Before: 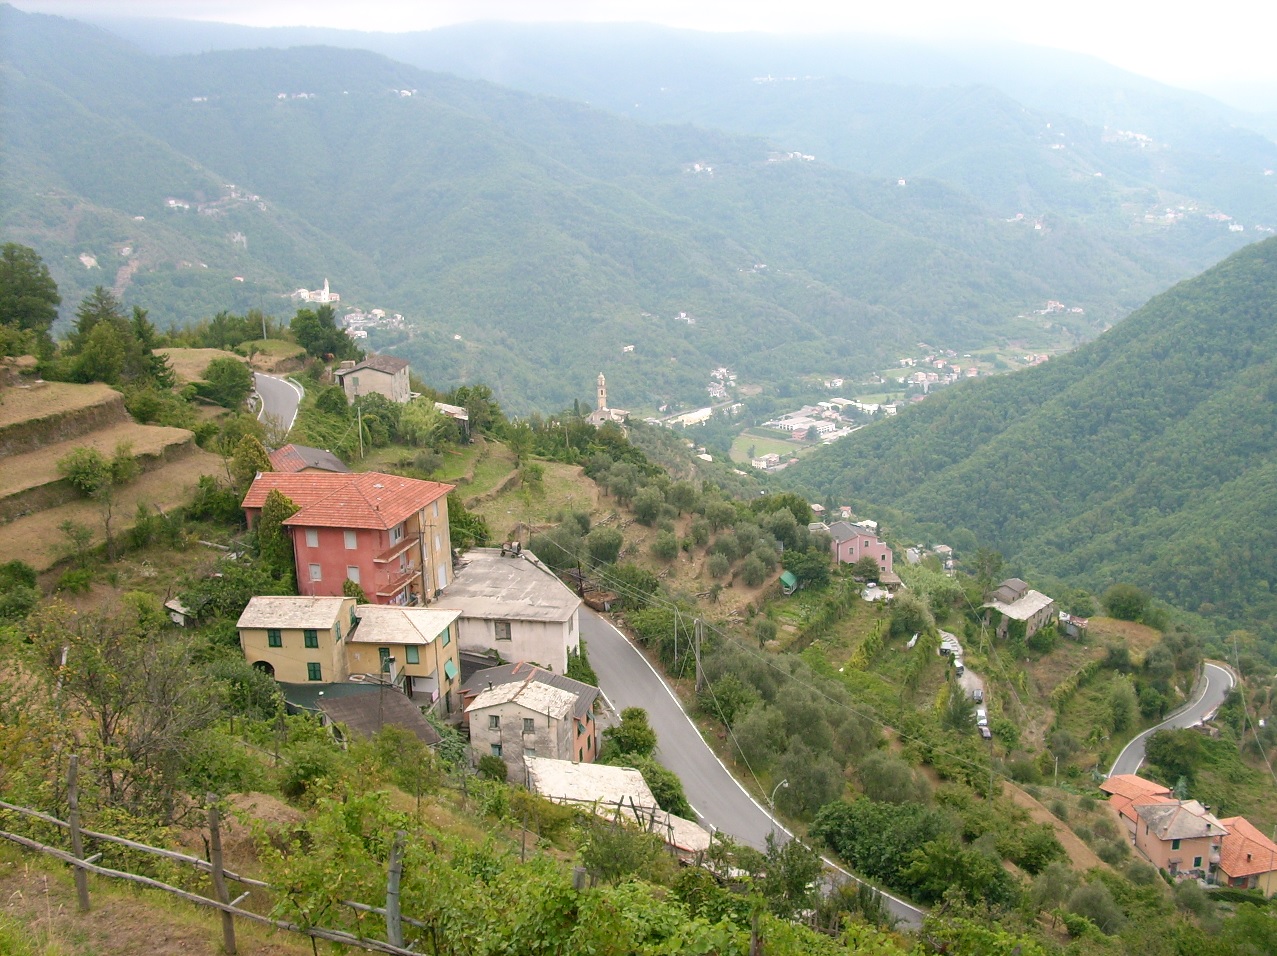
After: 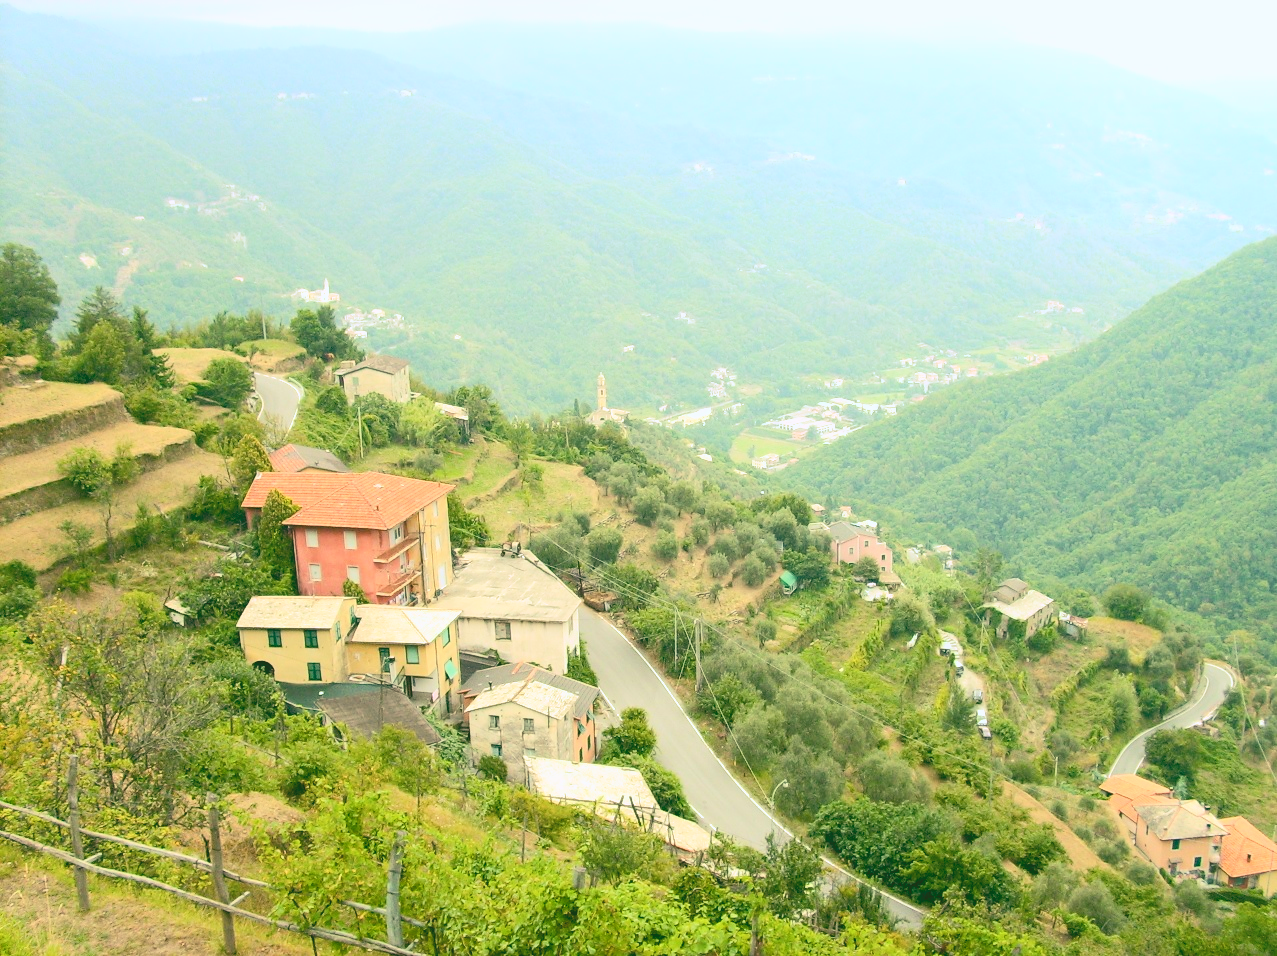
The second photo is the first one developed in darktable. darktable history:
contrast brightness saturation: contrast 0.39, brightness 0.53
color balance rgb: perceptual saturation grading › global saturation 25%, perceptual brilliance grading › mid-tones 10%, perceptual brilliance grading › shadows 15%, global vibrance 20%
rgb curve: curves: ch0 [(0.123, 0.061) (0.995, 0.887)]; ch1 [(0.06, 0.116) (1, 0.906)]; ch2 [(0, 0) (0.824, 0.69) (1, 1)], mode RGB, independent channels, compensate middle gray true
